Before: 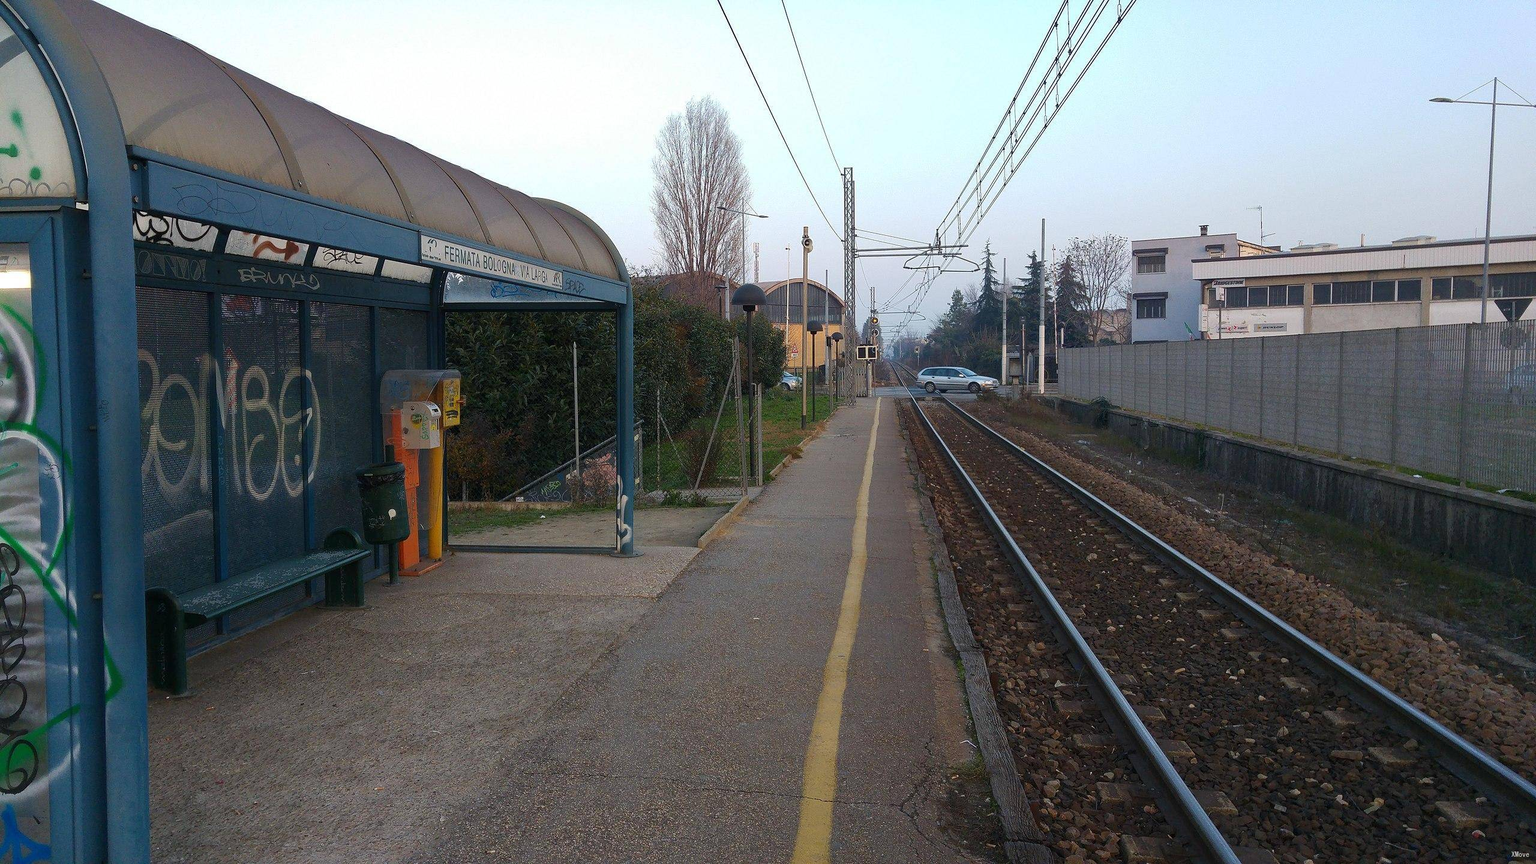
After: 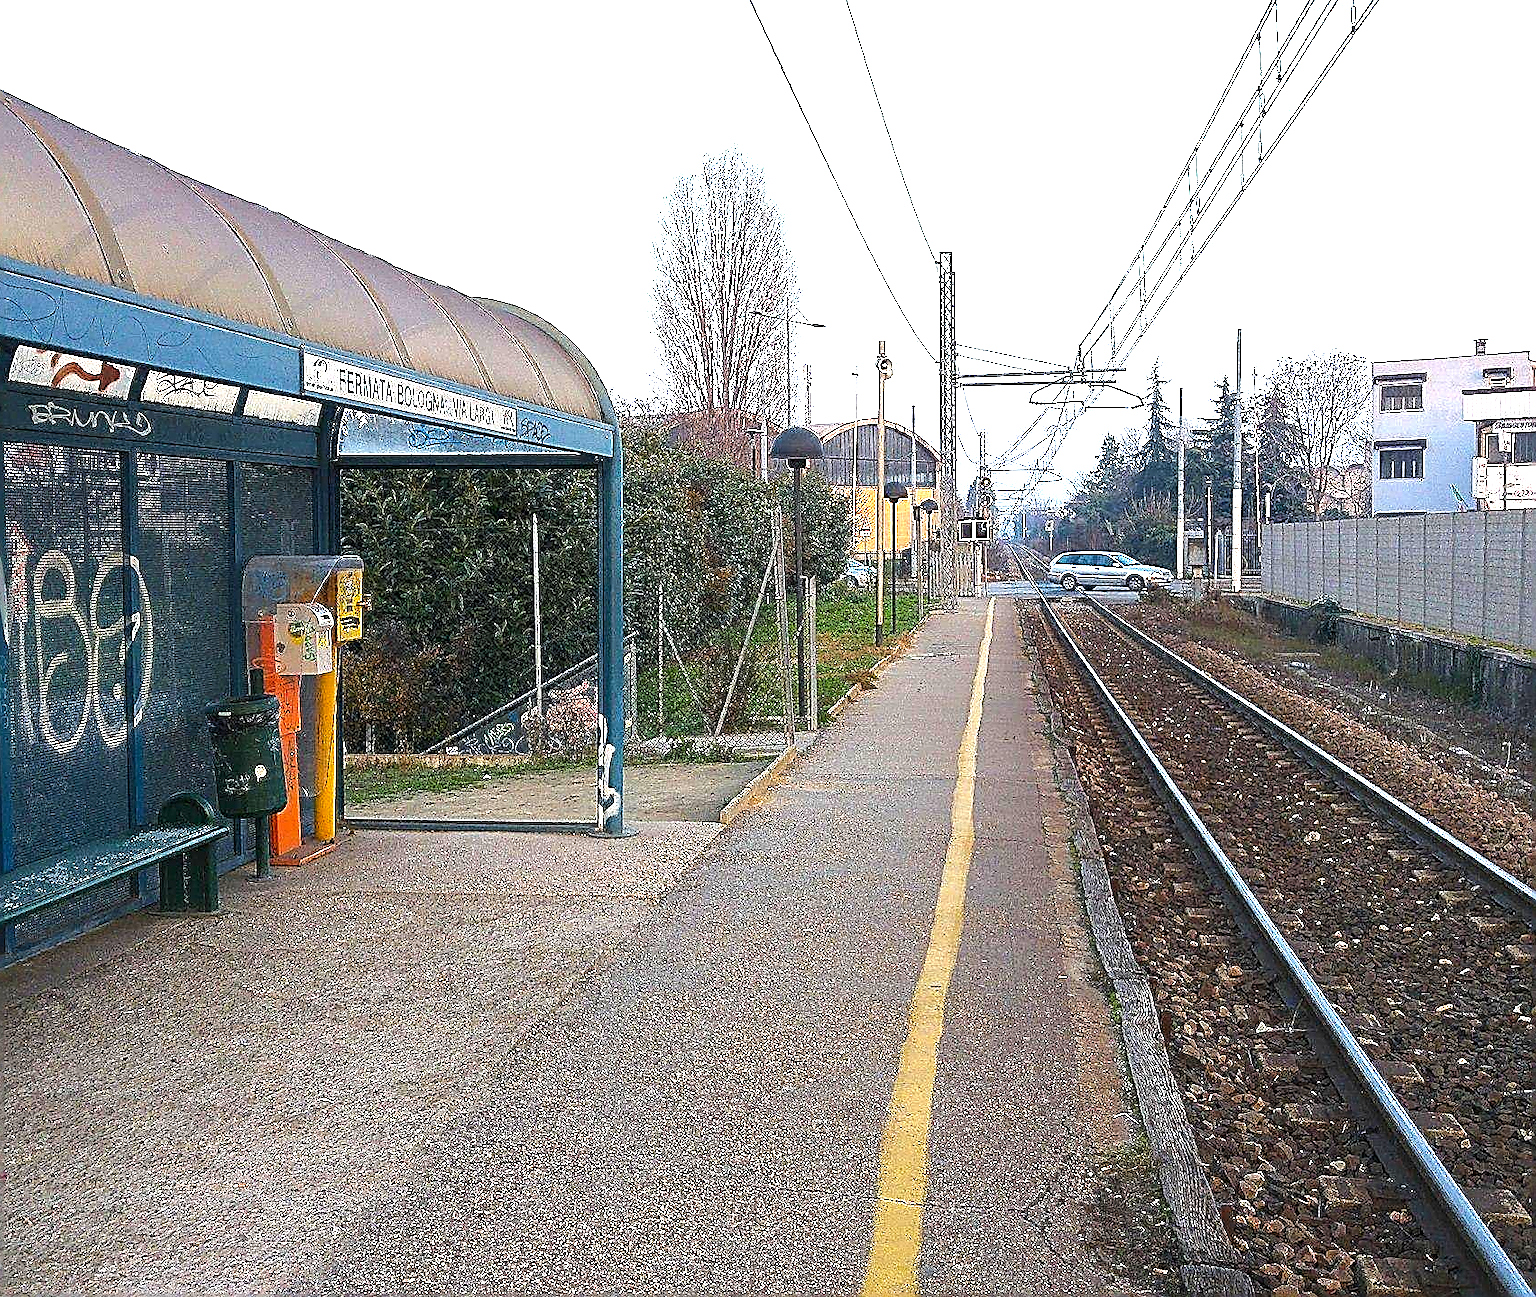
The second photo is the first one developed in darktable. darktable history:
color balance rgb: perceptual saturation grading › global saturation 13.092%, perceptual brilliance grading › highlights 6.943%, perceptual brilliance grading › mid-tones 17.631%, perceptual brilliance grading › shadows -5.425%, global vibrance 9.909%
exposure: black level correction 0, exposure 1.2 EV, compensate highlight preservation false
sharpen: amount 1.876
crop and rotate: left 14.285%, right 19.166%
levels: mode automatic, levels [0.026, 0.507, 0.987]
